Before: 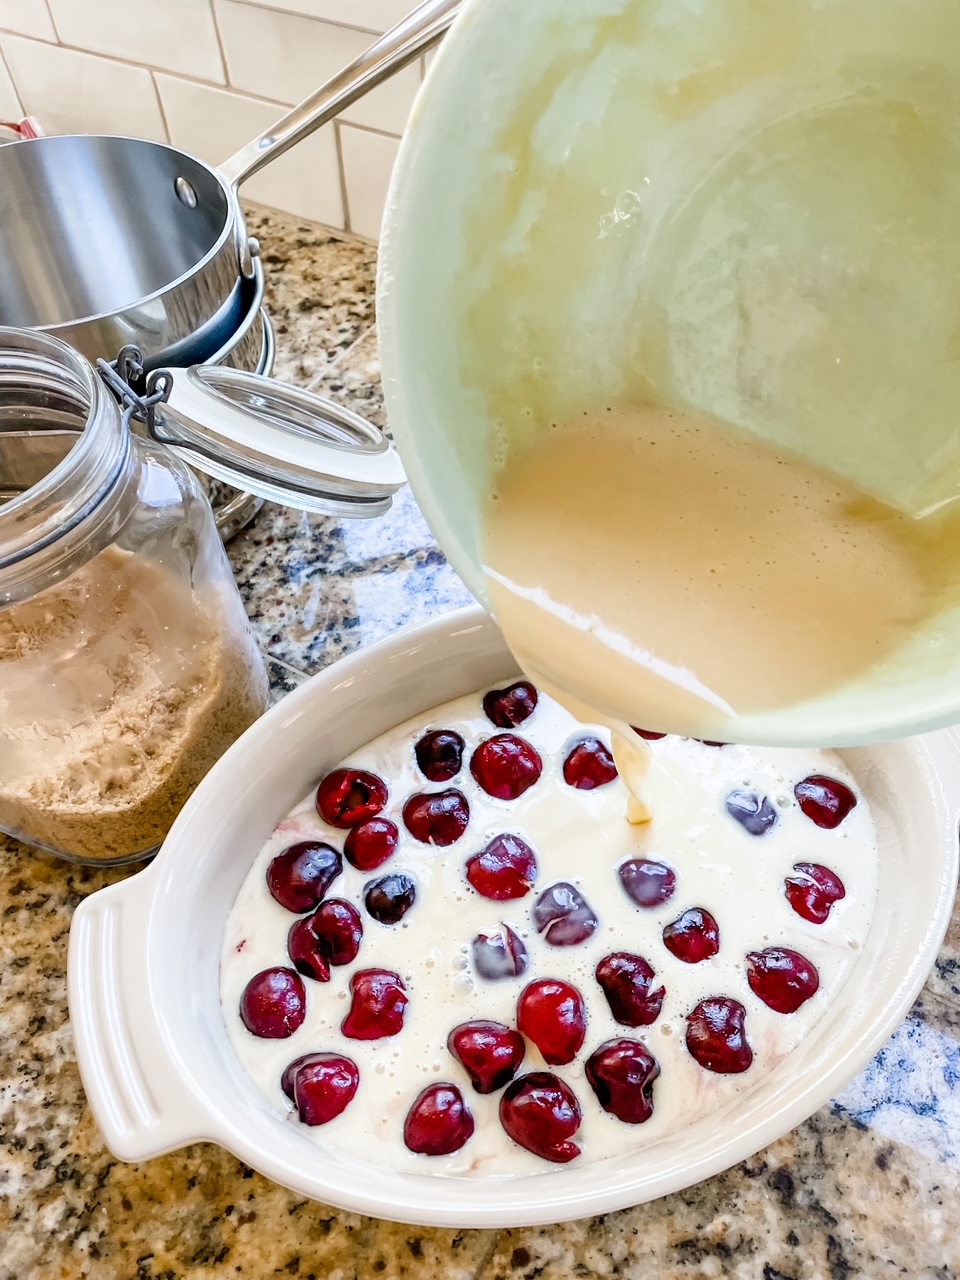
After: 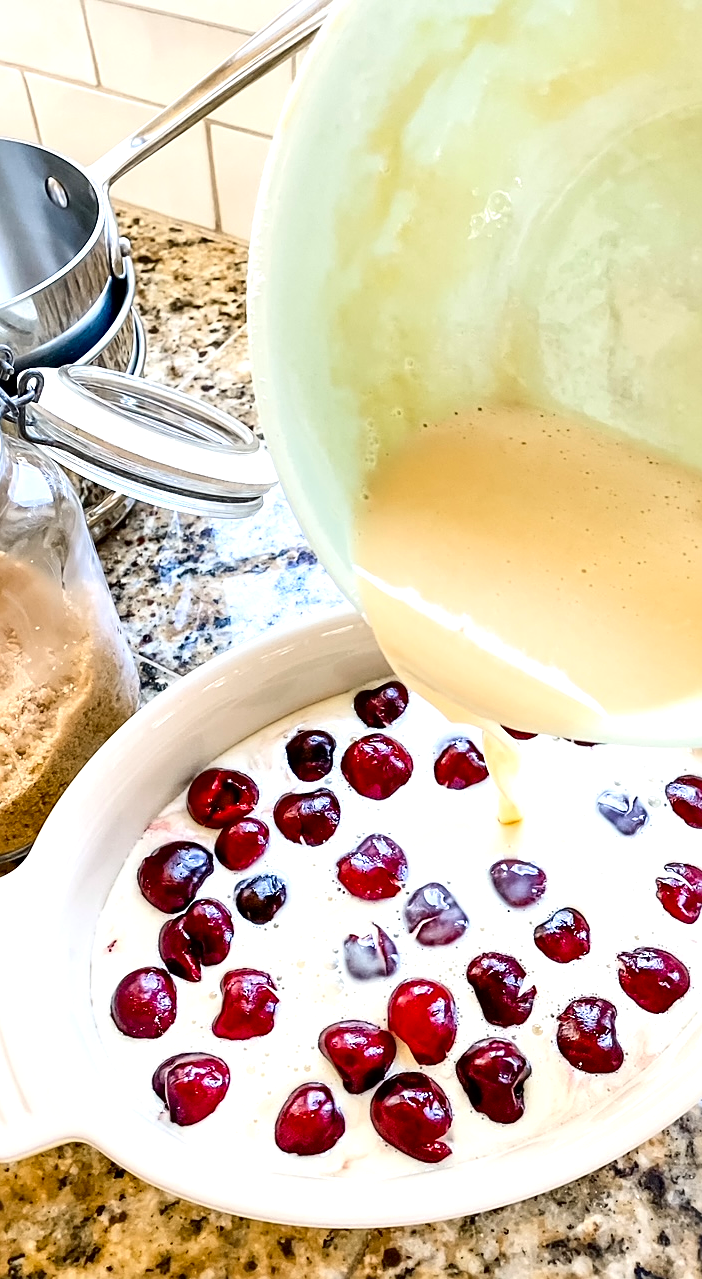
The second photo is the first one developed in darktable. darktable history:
sharpen: on, module defaults
exposure: black level correction 0.001, exposure 0.498 EV, compensate exposure bias true, compensate highlight preservation false
crop: left 13.464%, top 0%, right 13.403%
contrast brightness saturation: contrast 0.147, brightness -0.006, saturation 0.096
